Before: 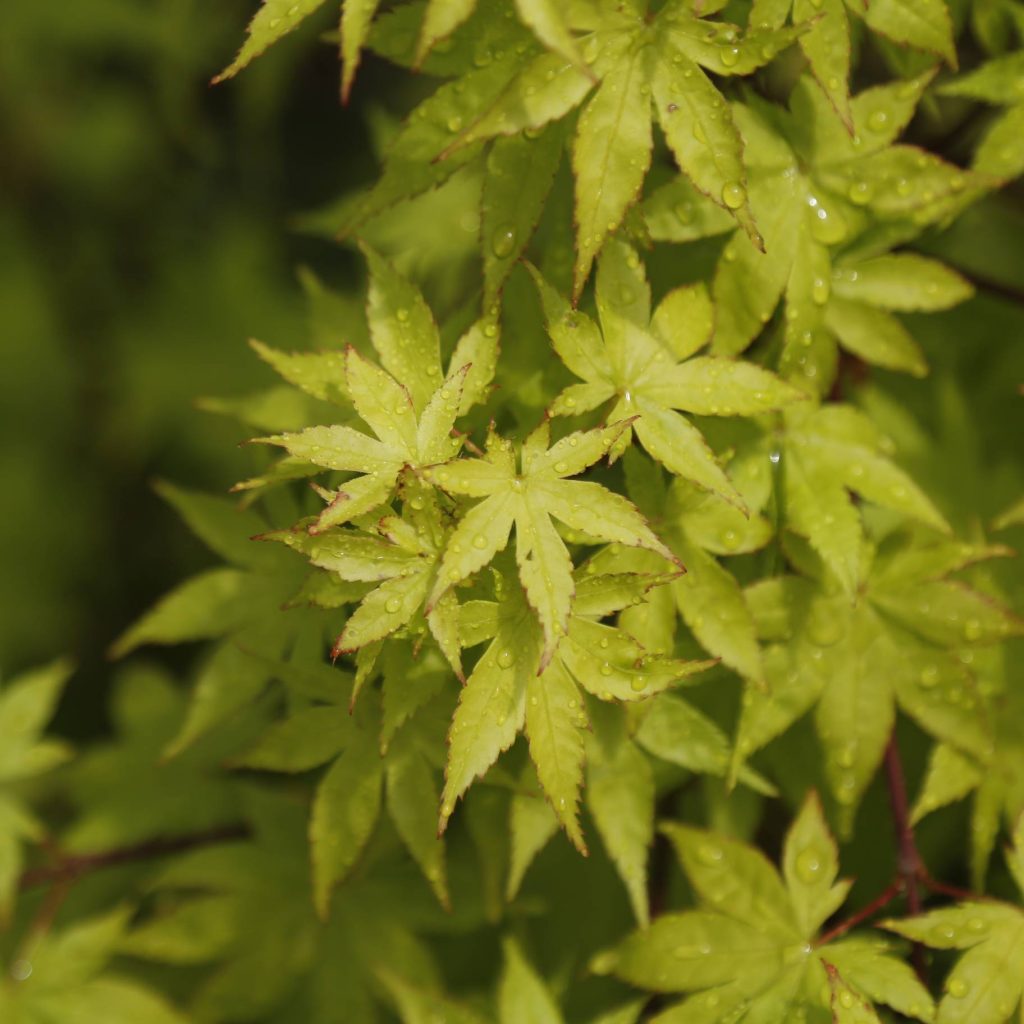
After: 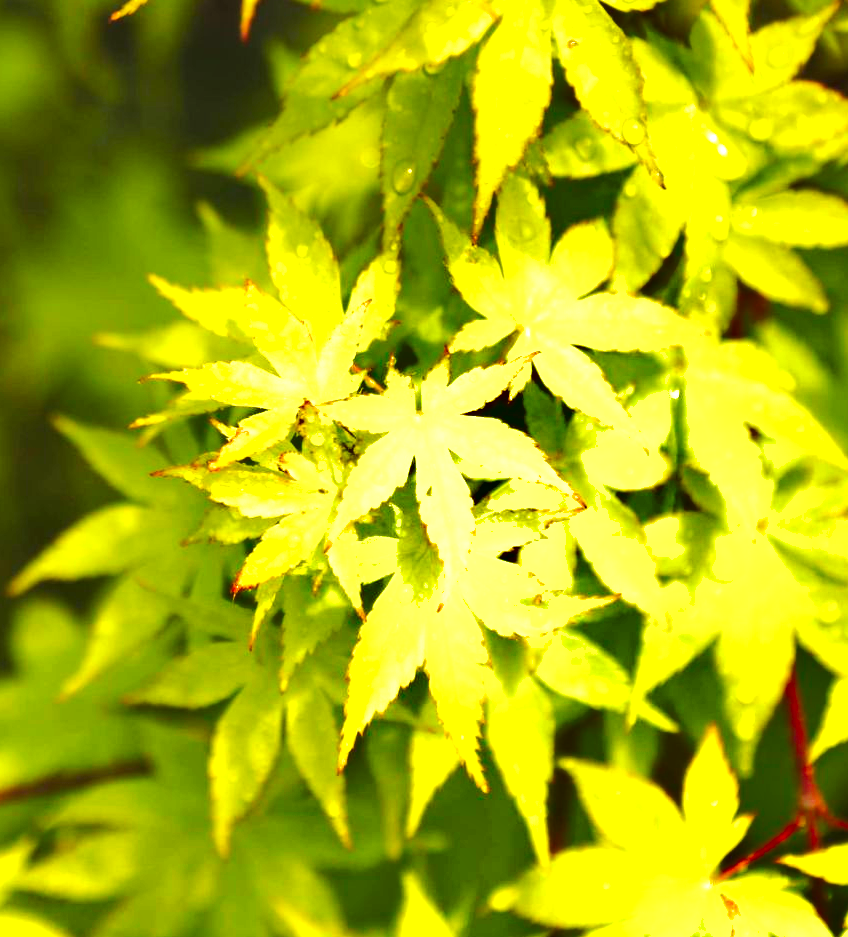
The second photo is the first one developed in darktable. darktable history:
crop: left 9.807%, top 6.259%, right 7.334%, bottom 2.177%
tone curve: curves: ch0 [(0, 0) (0.003, 0.012) (0.011, 0.015) (0.025, 0.02) (0.044, 0.032) (0.069, 0.044) (0.1, 0.063) (0.136, 0.085) (0.177, 0.121) (0.224, 0.159) (0.277, 0.207) (0.335, 0.261) (0.399, 0.328) (0.468, 0.41) (0.543, 0.506) (0.623, 0.609) (0.709, 0.719) (0.801, 0.82) (0.898, 0.907) (1, 1)], preserve colors none
graduated density: on, module defaults
shadows and highlights: shadows 60, soften with gaussian
exposure: exposure 2.207 EV, compensate highlight preservation false
color balance rgb: perceptual saturation grading › global saturation 25%, perceptual brilliance grading › mid-tones 10%, perceptual brilliance grading › shadows 15%, global vibrance 20%
